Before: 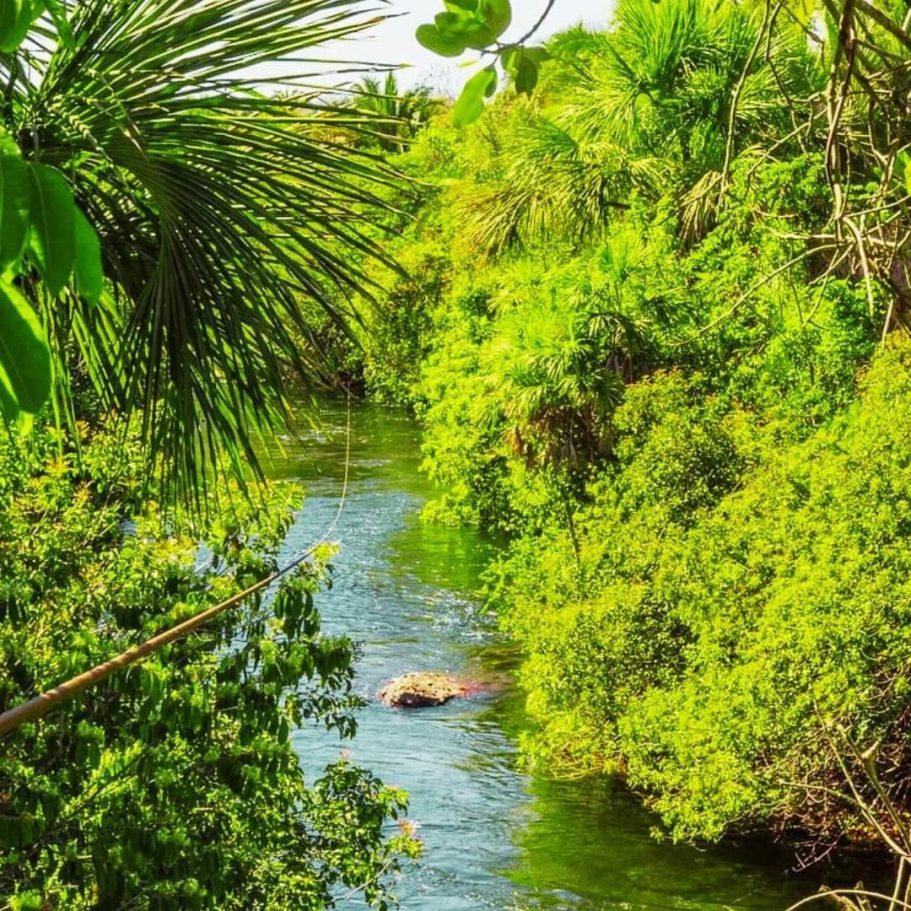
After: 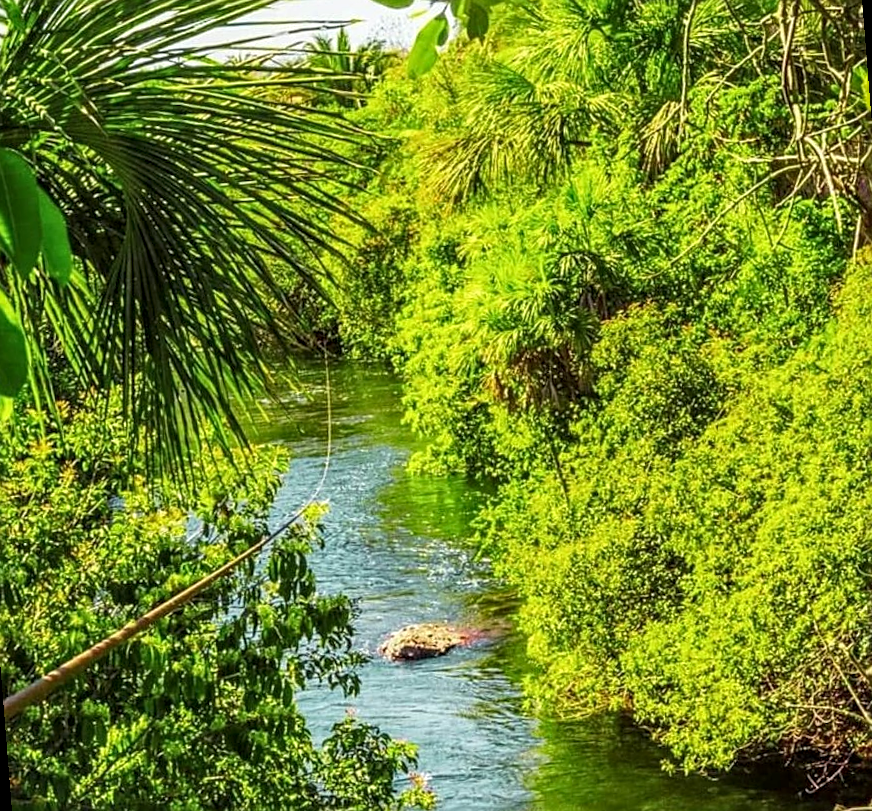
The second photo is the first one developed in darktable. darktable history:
sharpen: on, module defaults
rotate and perspective: rotation -4.57°, crop left 0.054, crop right 0.944, crop top 0.087, crop bottom 0.914
local contrast: on, module defaults
